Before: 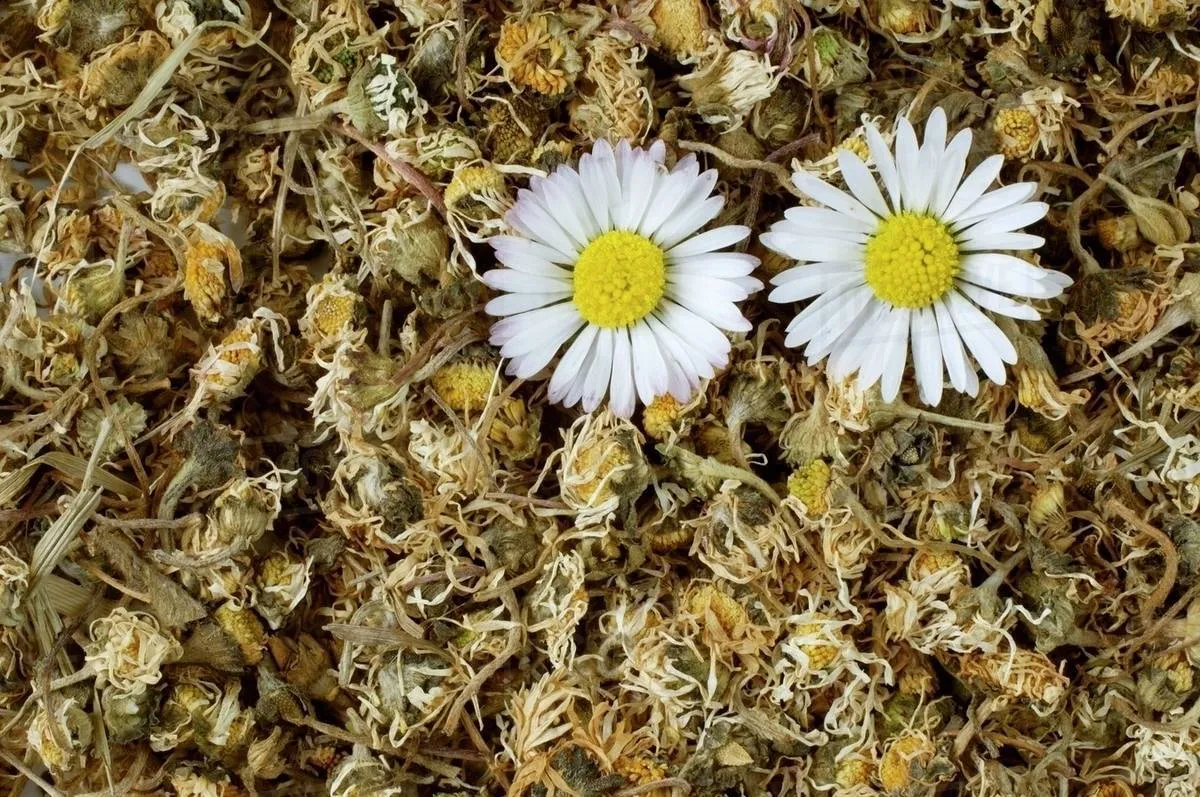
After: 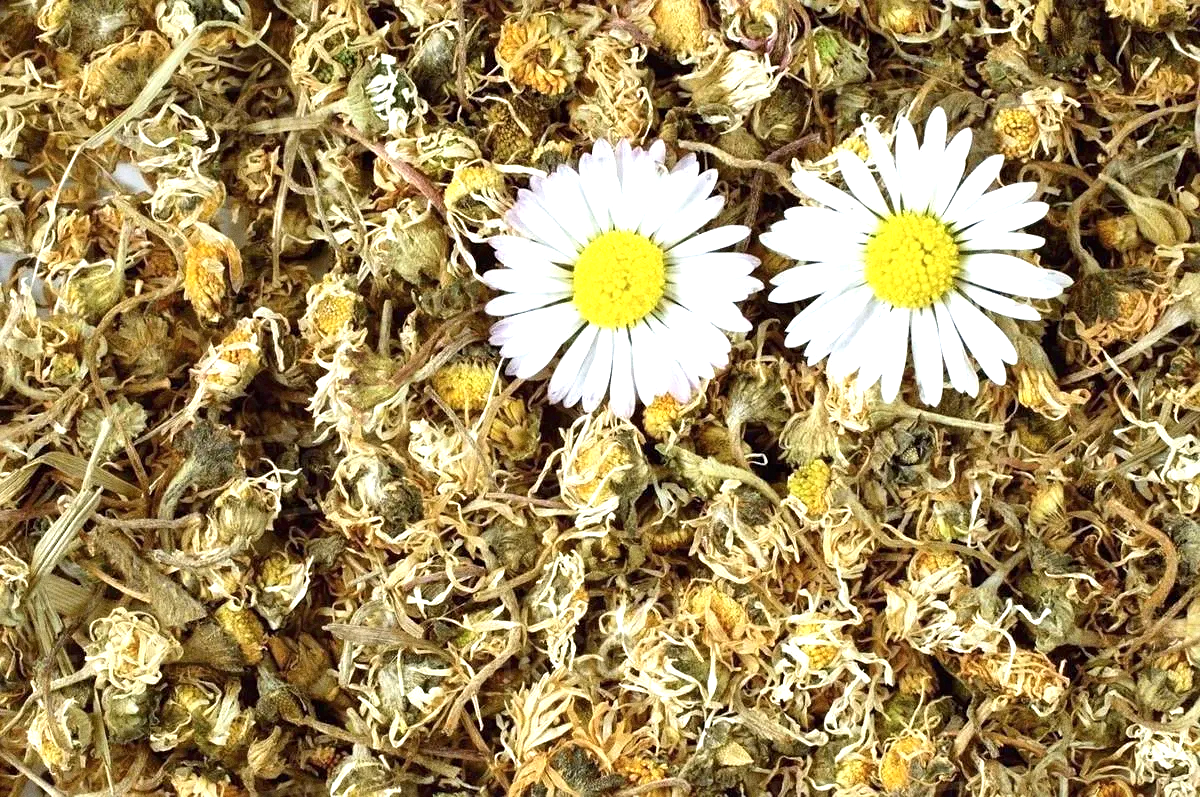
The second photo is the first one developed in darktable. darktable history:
exposure: black level correction 0, exposure 0.9 EV, compensate exposure bias true, compensate highlight preservation false
color balance rgb: on, module defaults
grain: coarseness 0.09 ISO
sharpen: amount 0.2
